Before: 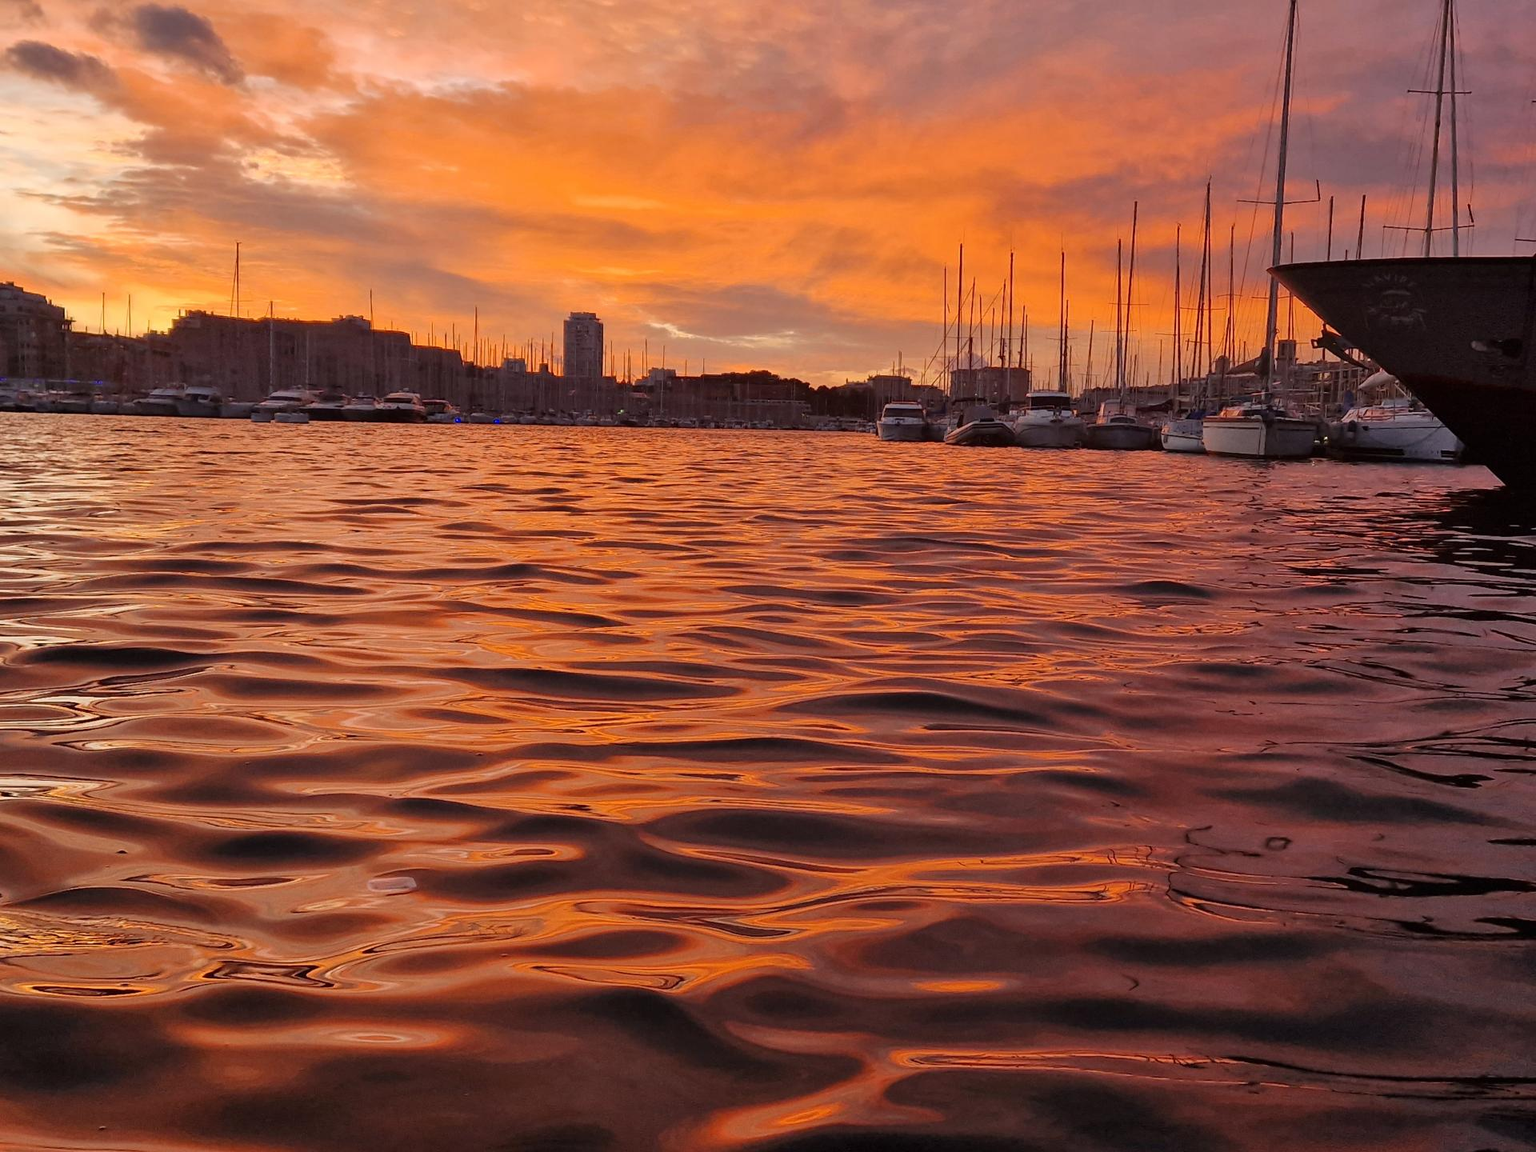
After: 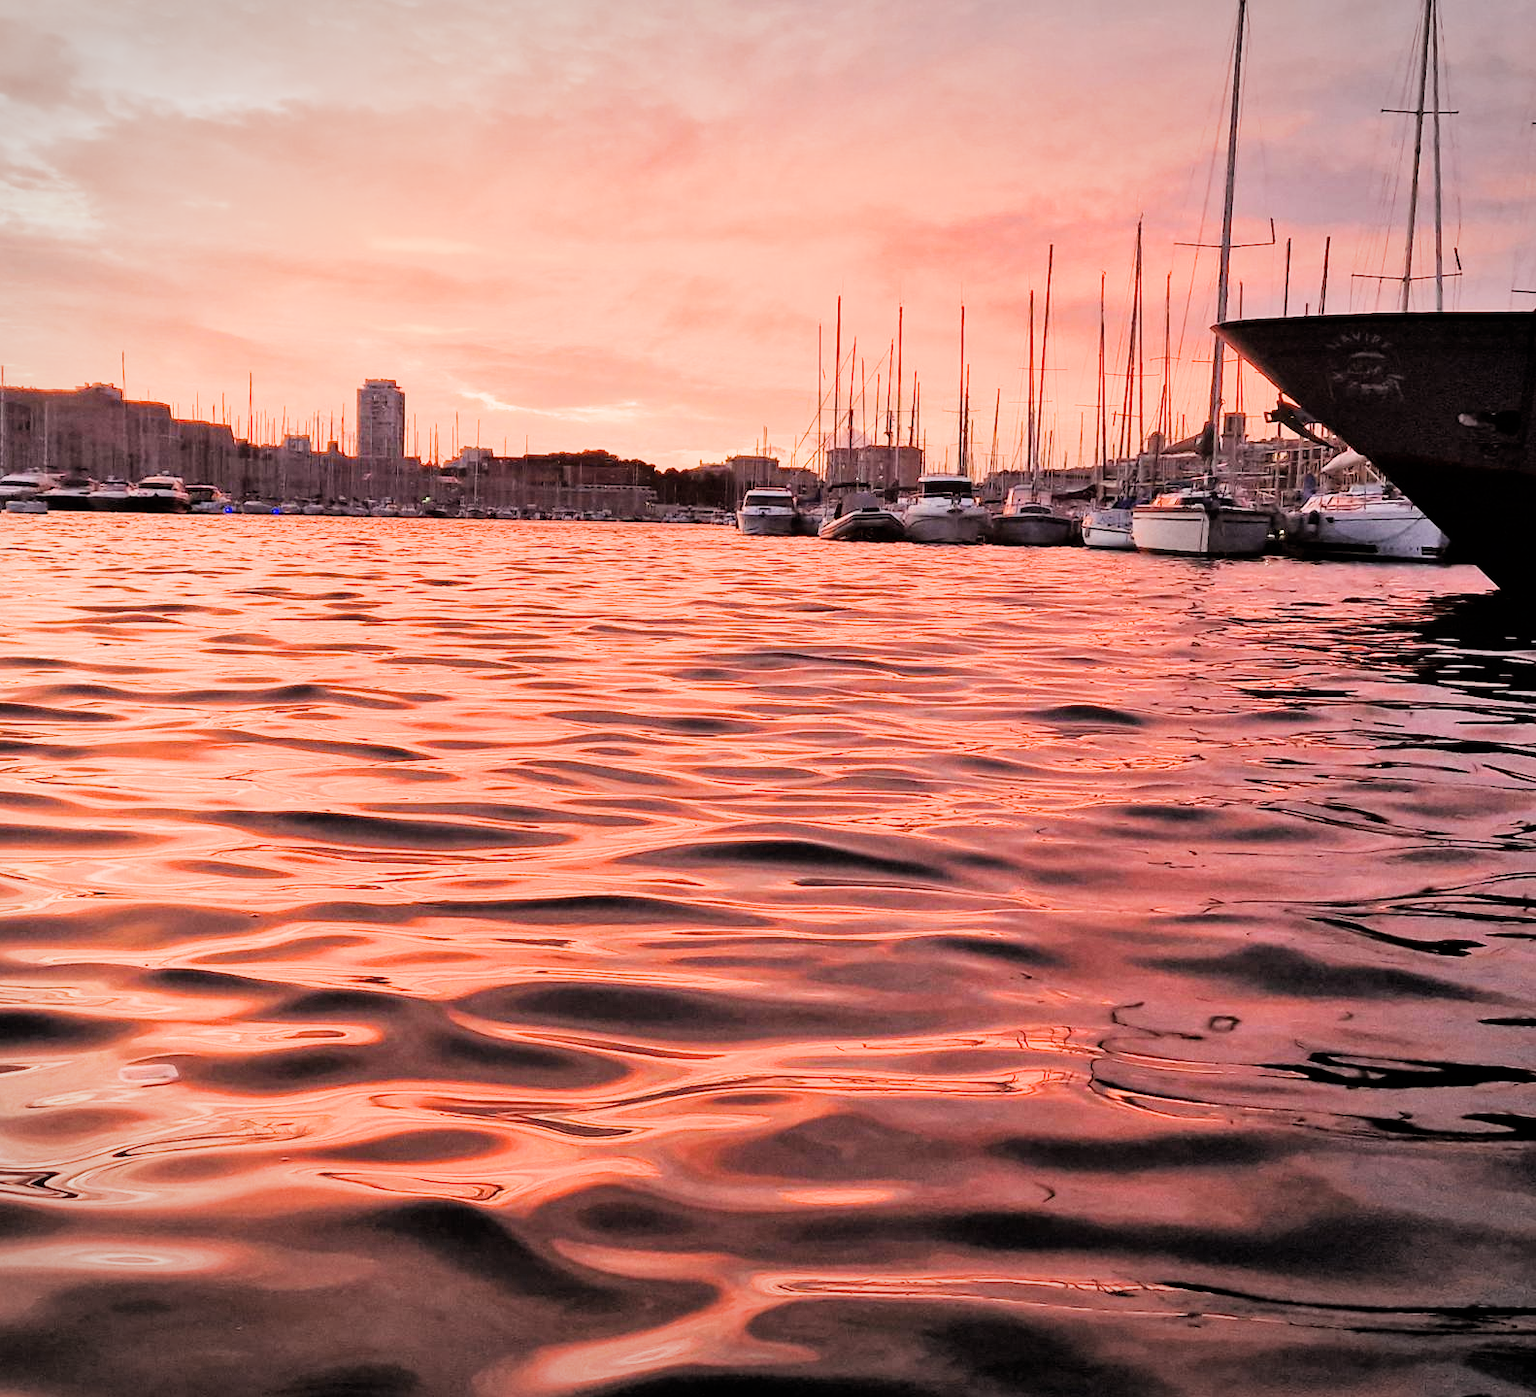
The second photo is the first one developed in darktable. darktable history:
vignetting: fall-off start 100%, brightness -0.282, width/height ratio 1.31
crop: left 17.582%, bottom 0.031%
filmic rgb: black relative exposure -5 EV, hardness 2.88, contrast 1.3
exposure: black level correction 0, exposure 1.675 EV, compensate exposure bias true, compensate highlight preservation false
